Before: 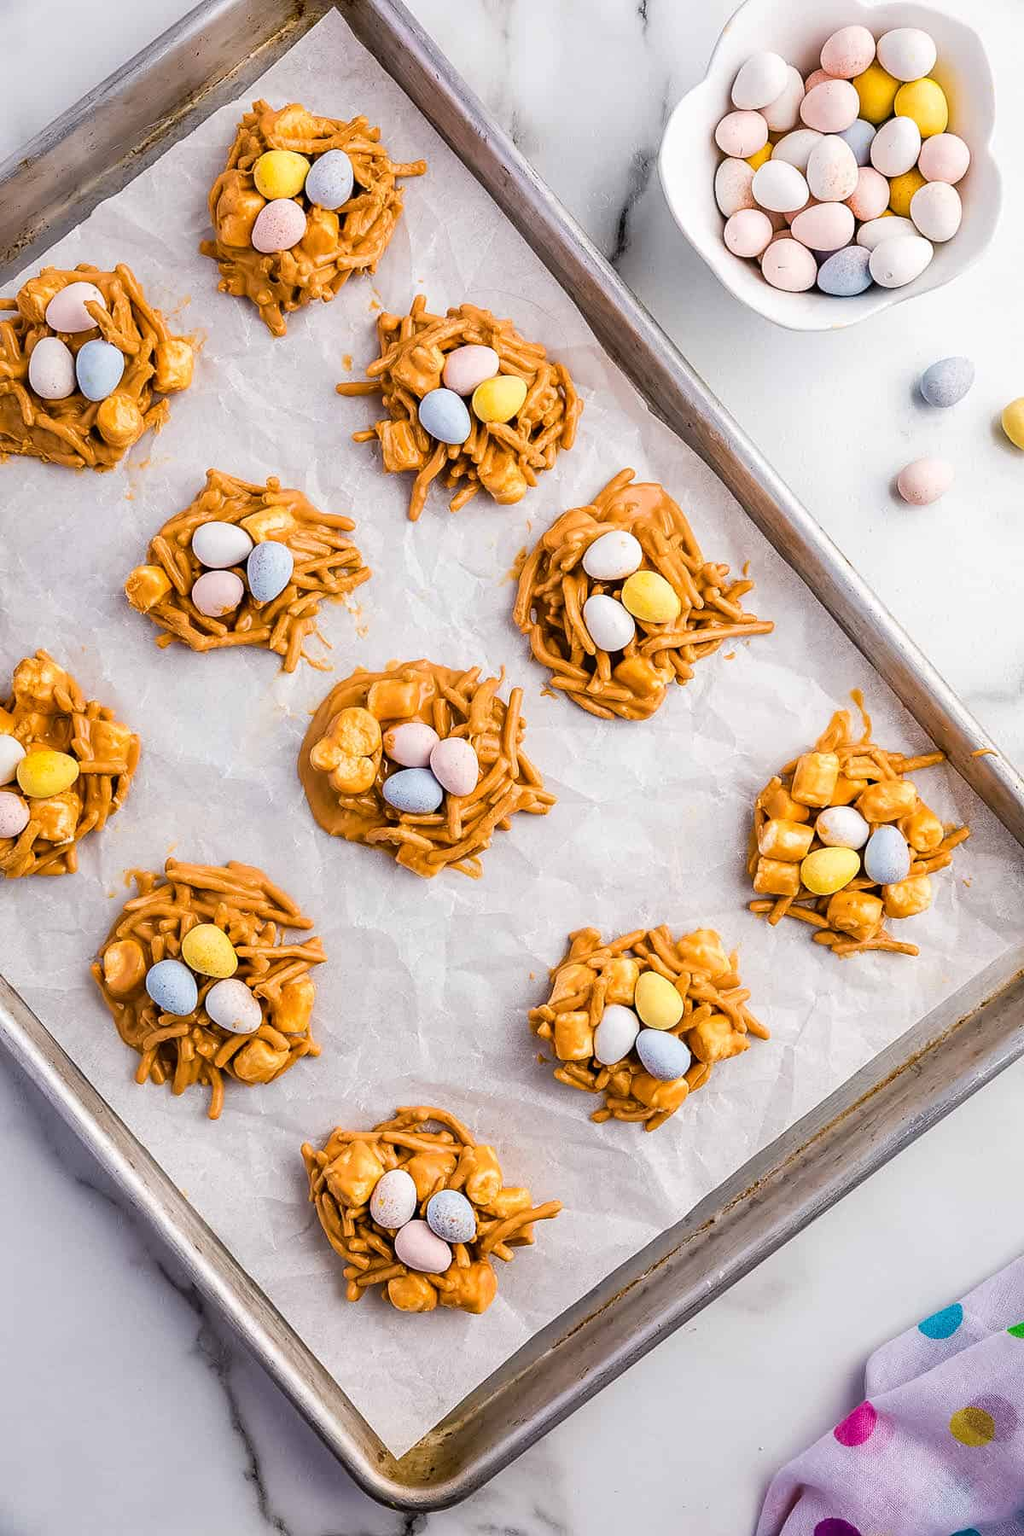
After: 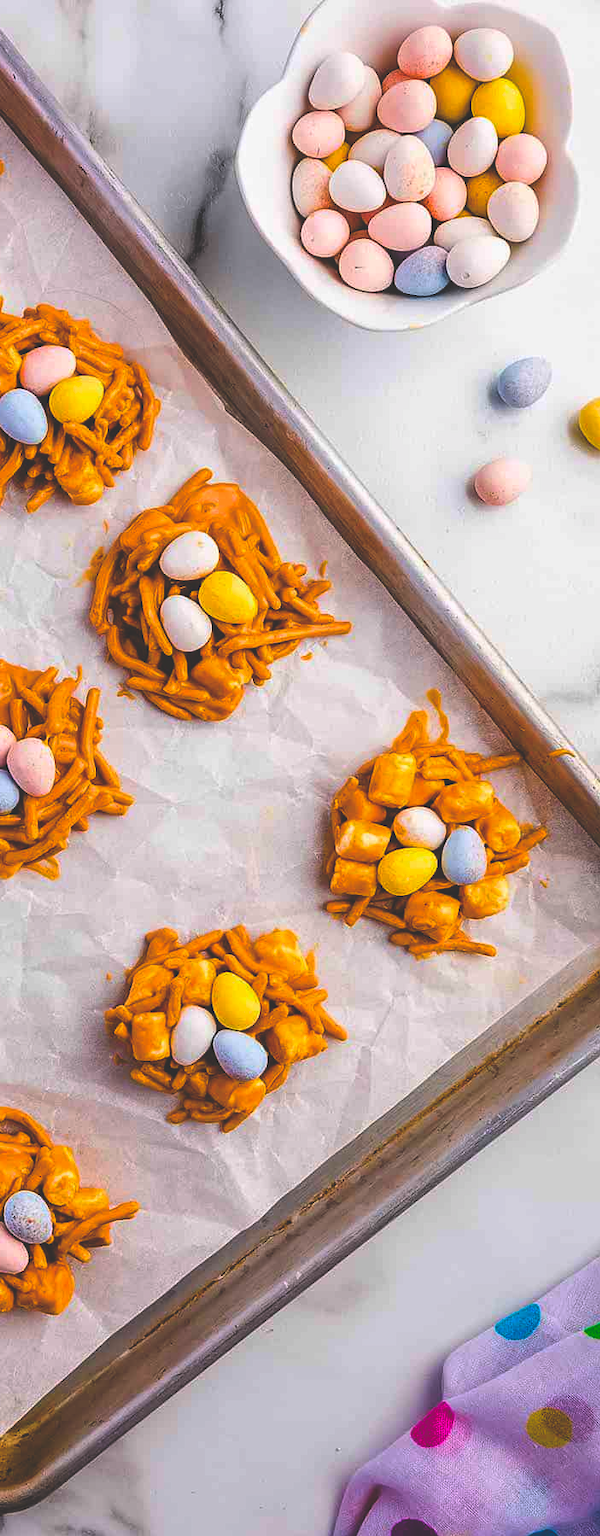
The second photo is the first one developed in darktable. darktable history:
rgb curve: curves: ch0 [(0, 0.186) (0.314, 0.284) (0.775, 0.708) (1, 1)], compensate middle gray true, preserve colors none
color balance rgb: linear chroma grading › global chroma 23.15%, perceptual saturation grading › global saturation 28.7%, perceptual saturation grading › mid-tones 12.04%, perceptual saturation grading › shadows 10.19%, global vibrance 22.22%
exposure: exposure -0.048 EV, compensate highlight preservation false
crop: left 41.402%
